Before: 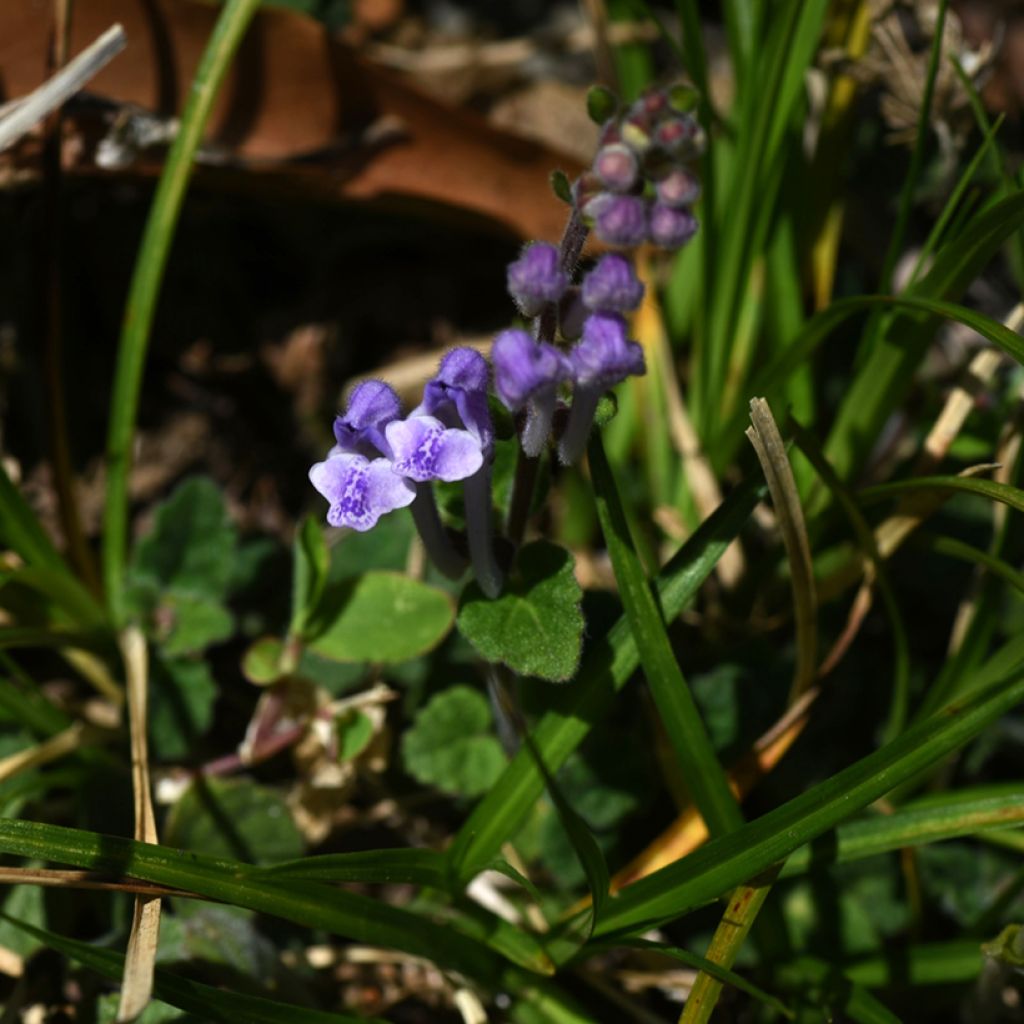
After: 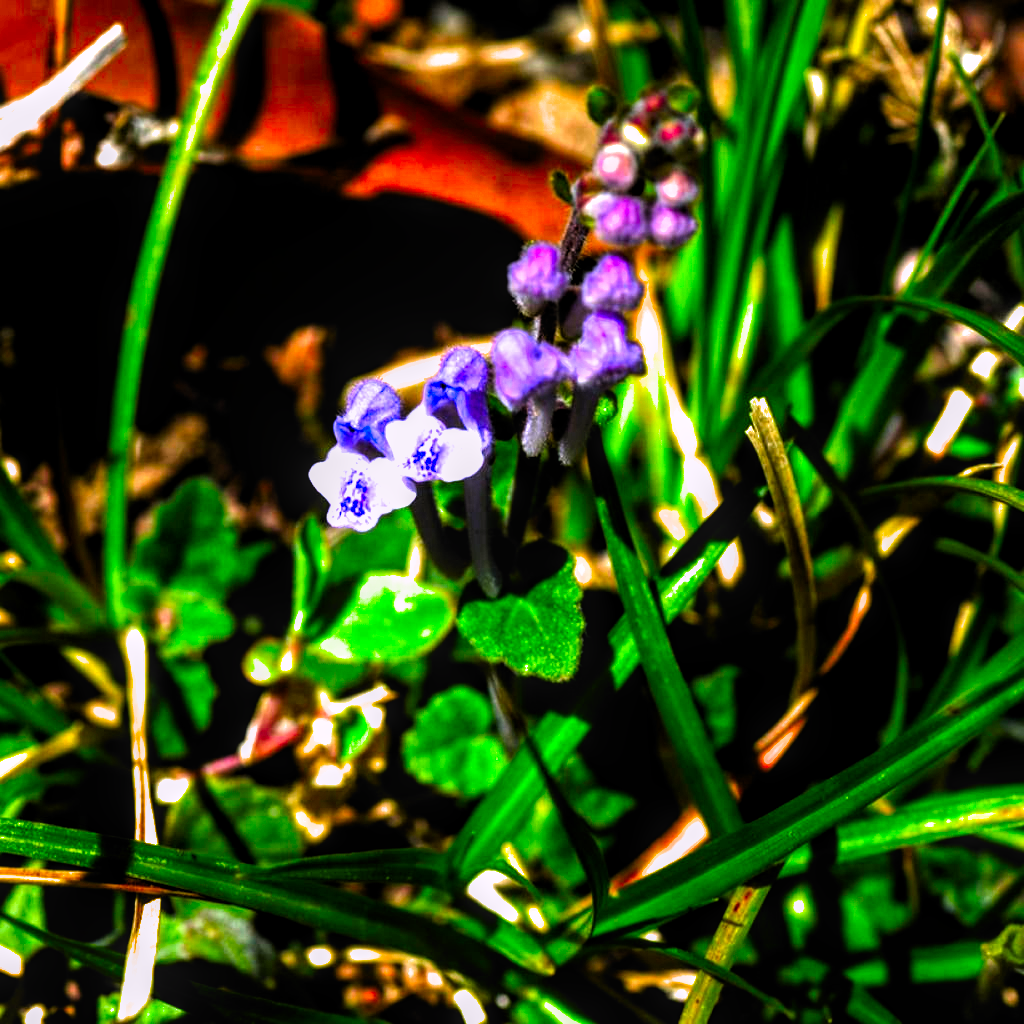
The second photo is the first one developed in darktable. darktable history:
local contrast: on, module defaults
exposure: black level correction 0, exposure 1.199 EV, compensate highlight preservation false
color correction: highlights a* 1.65, highlights b* -1.86, saturation 2.54
filmic rgb: black relative exposure -8.21 EV, white relative exposure 2.22 EV, hardness 7.05, latitude 86.07%, contrast 1.691, highlights saturation mix -3.72%, shadows ↔ highlights balance -1.85%, color science v6 (2022), iterations of high-quality reconstruction 0
